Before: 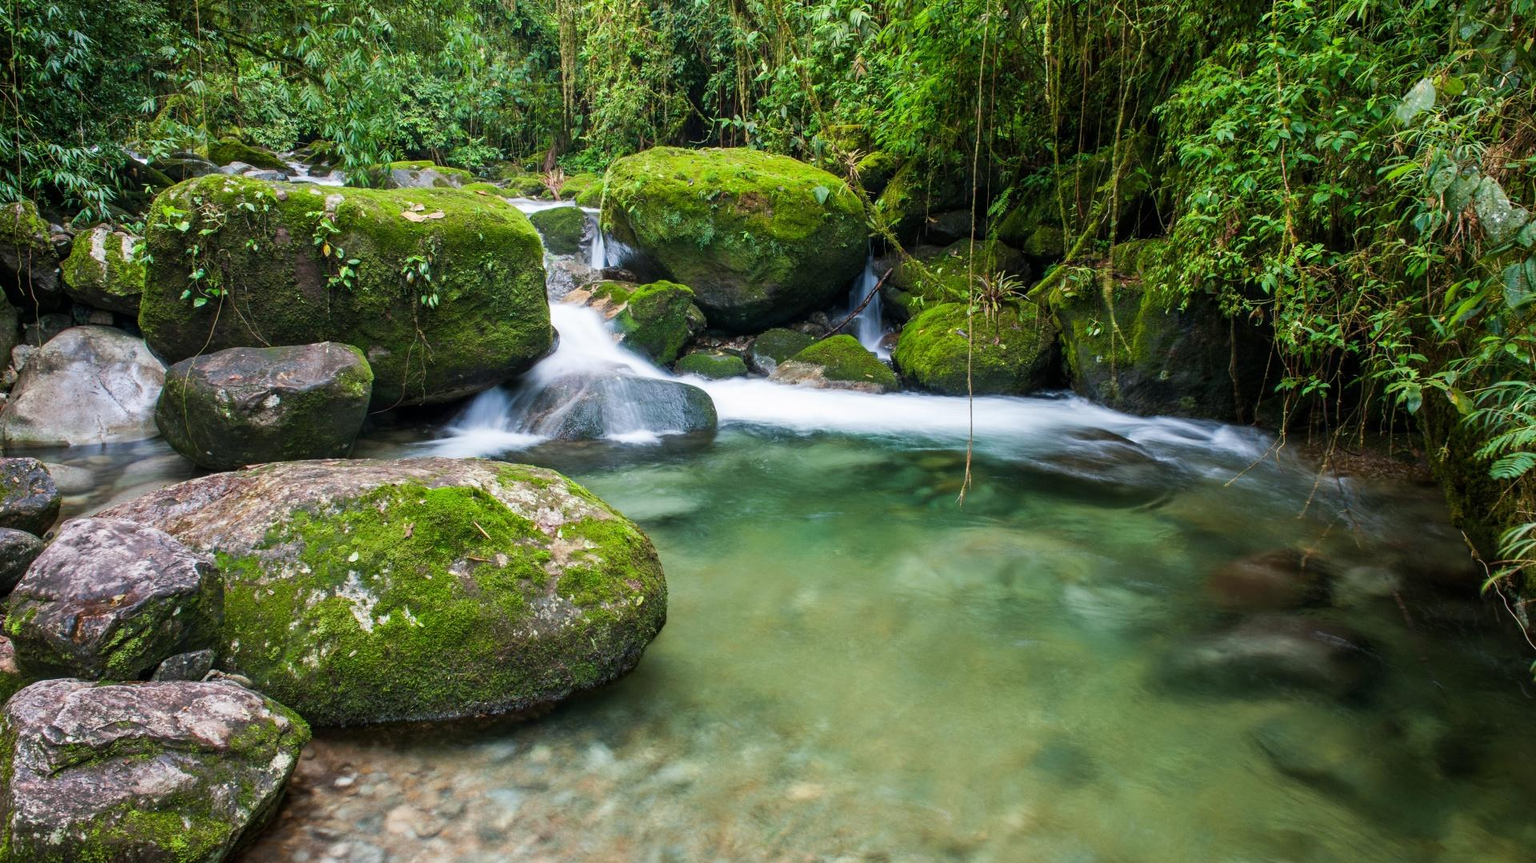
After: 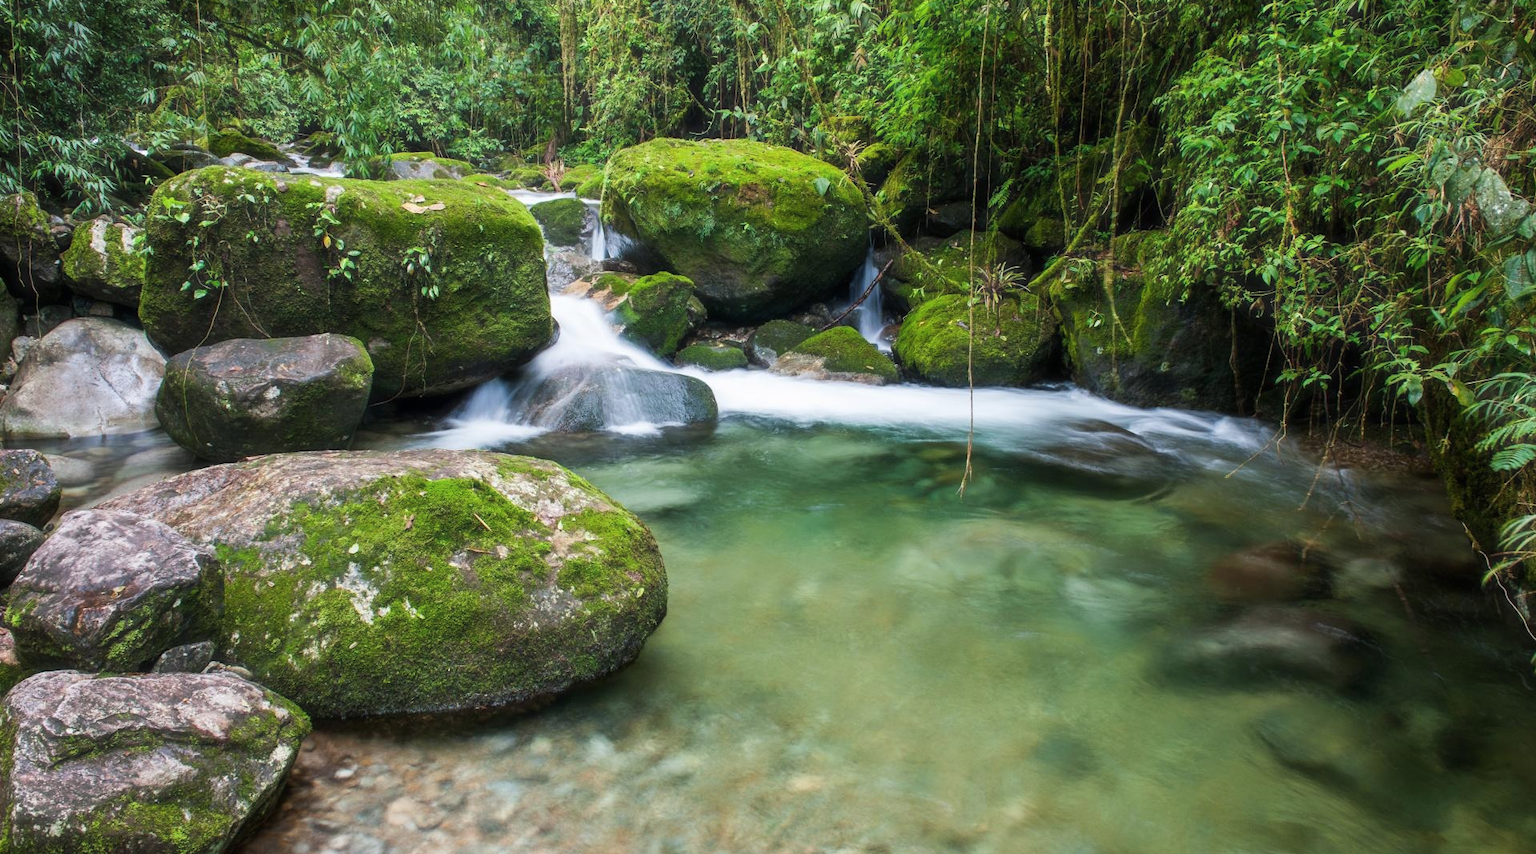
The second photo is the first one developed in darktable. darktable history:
haze removal: strength -0.1, adaptive false
crop: top 1.049%, right 0.001%
rotate and perspective: automatic cropping original format, crop left 0, crop top 0
